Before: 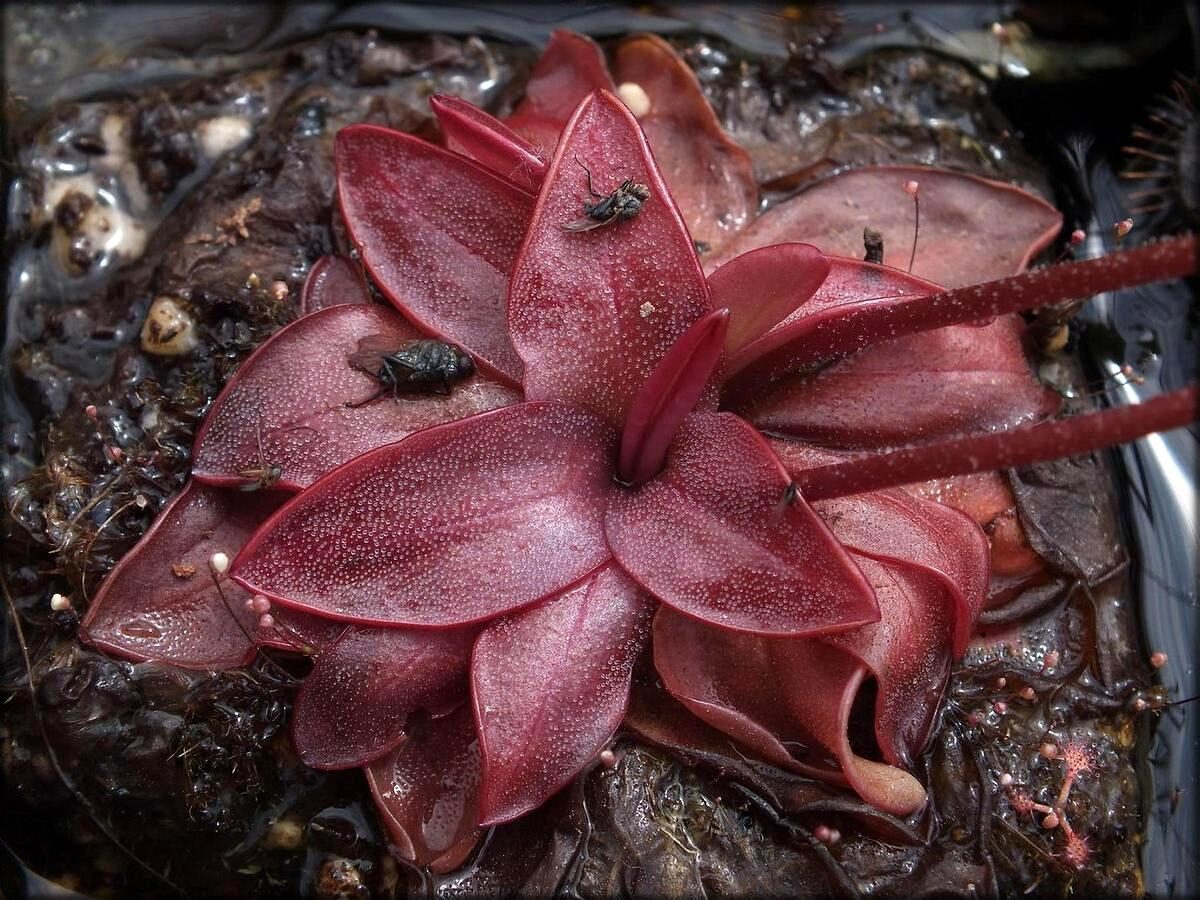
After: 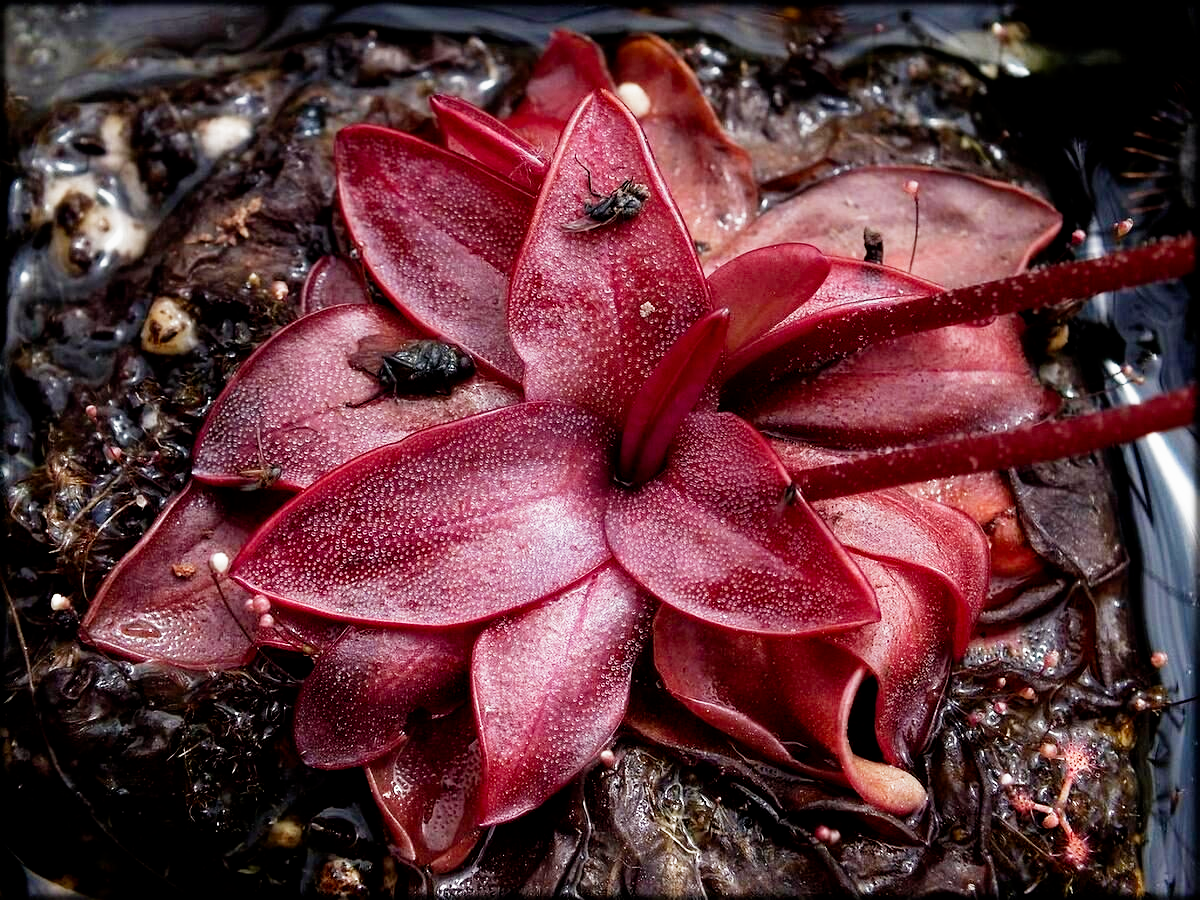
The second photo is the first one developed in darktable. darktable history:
graduated density: rotation 5.63°, offset 76.9
filmic rgb: middle gray luminance 10%, black relative exposure -8.61 EV, white relative exposure 3.3 EV, threshold 6 EV, target black luminance 0%, hardness 5.2, latitude 44.69%, contrast 1.302, highlights saturation mix 5%, shadows ↔ highlights balance 24.64%, add noise in highlights 0, preserve chrominance no, color science v3 (2019), use custom middle-gray values true, iterations of high-quality reconstruction 0, contrast in highlights soft, enable highlight reconstruction true
